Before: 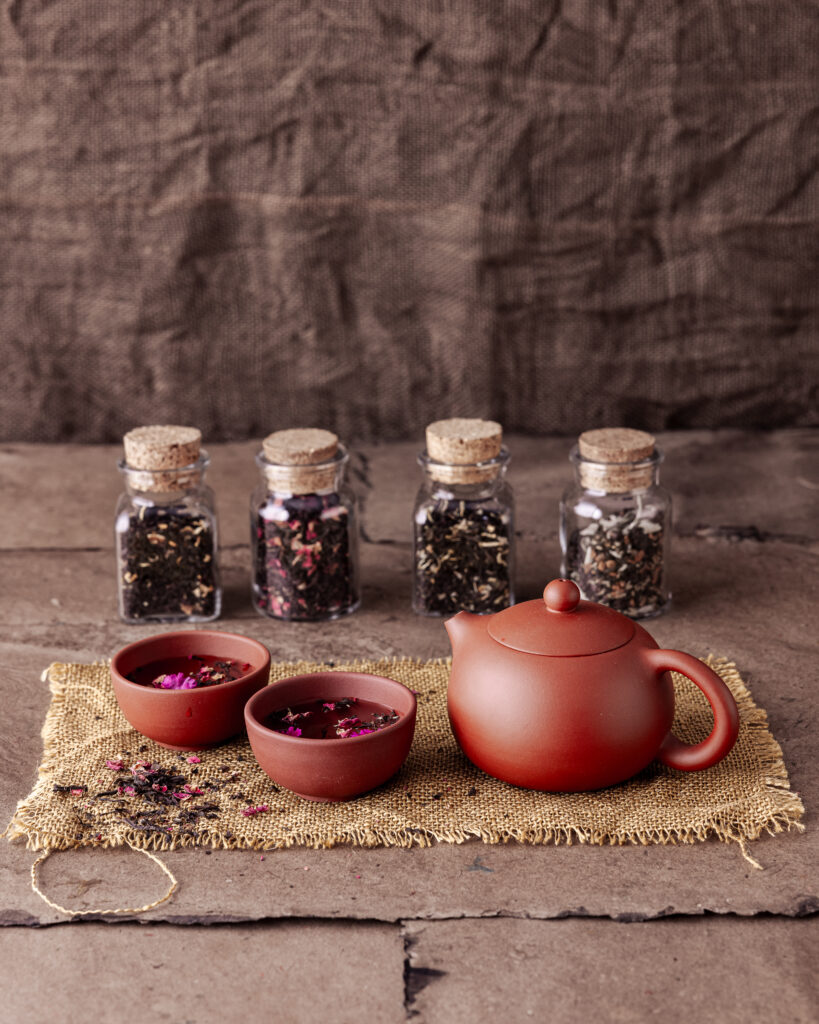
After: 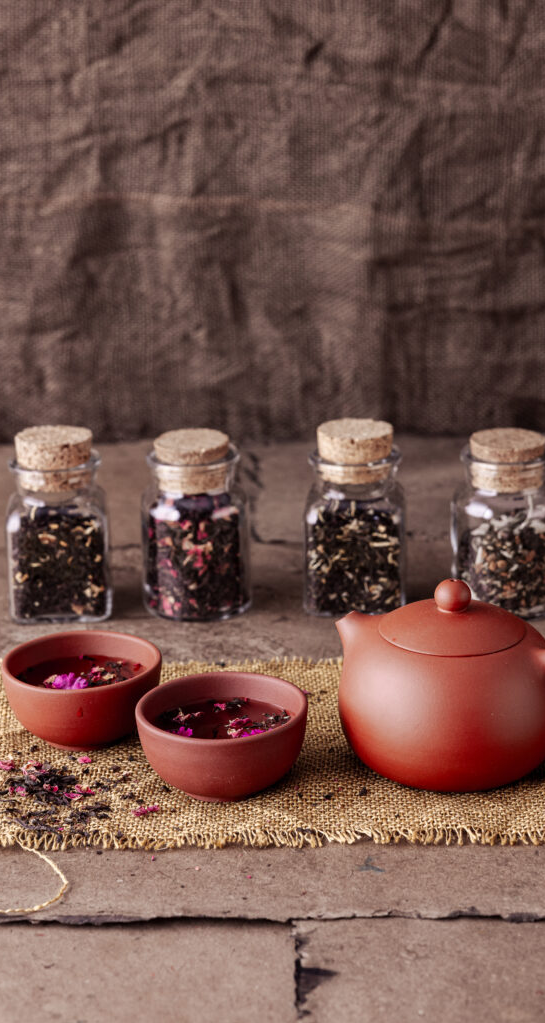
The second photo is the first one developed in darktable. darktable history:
crop and rotate: left 13.342%, right 19.991%
rotate and perspective: automatic cropping off
